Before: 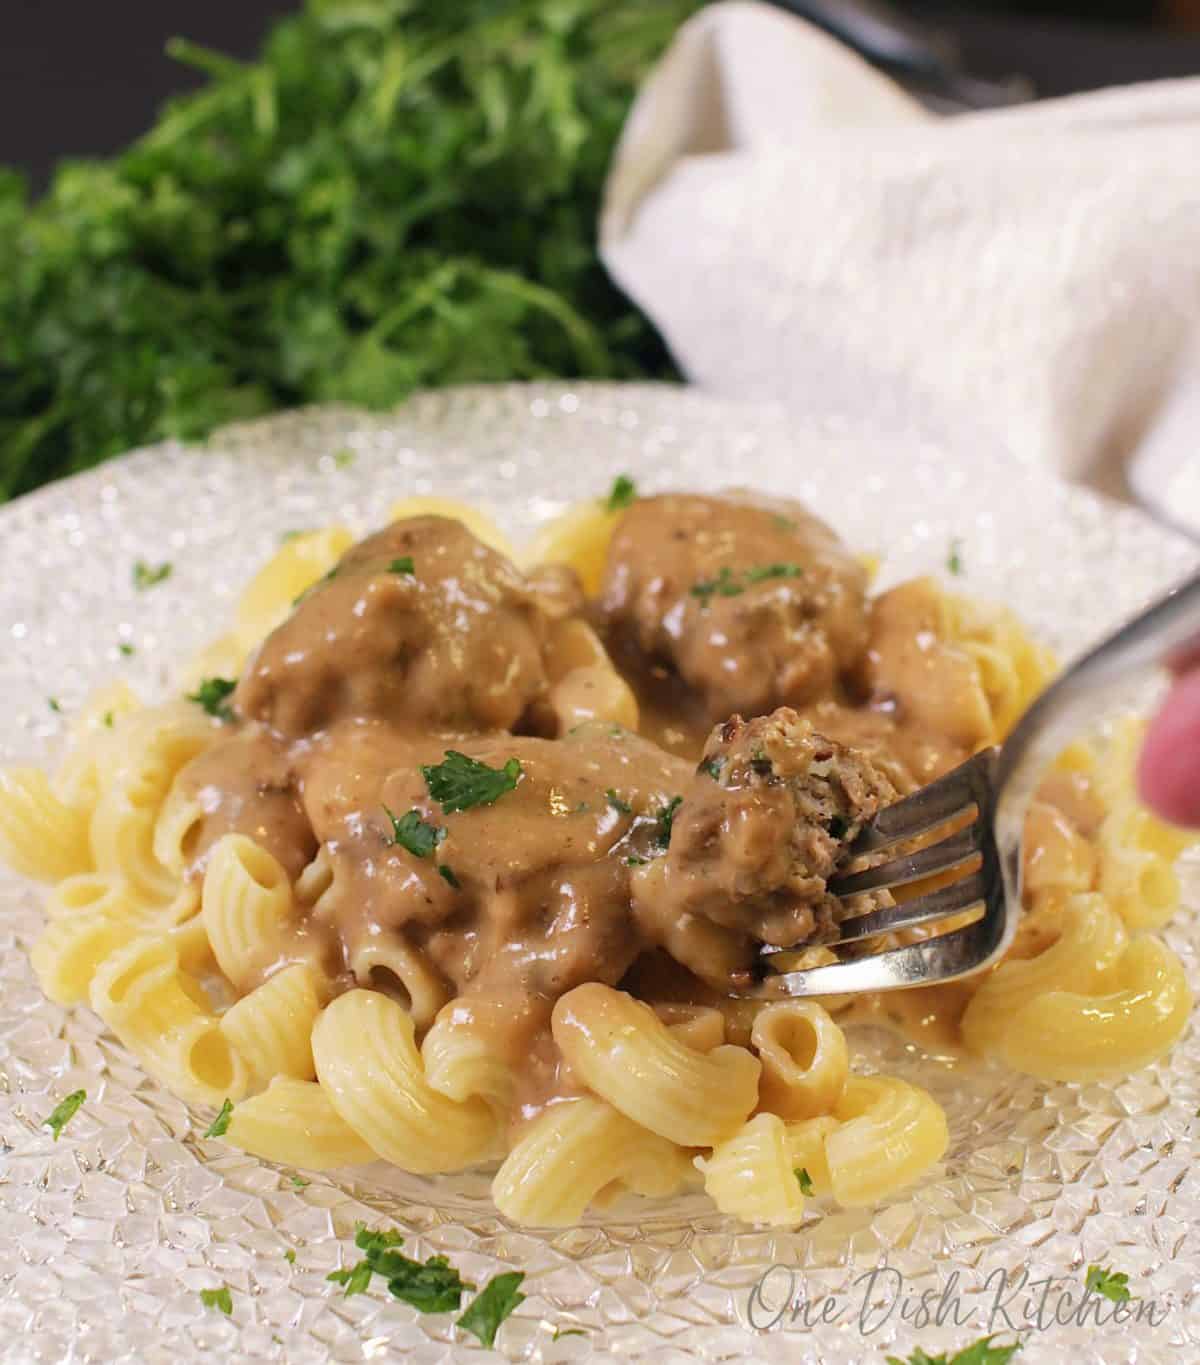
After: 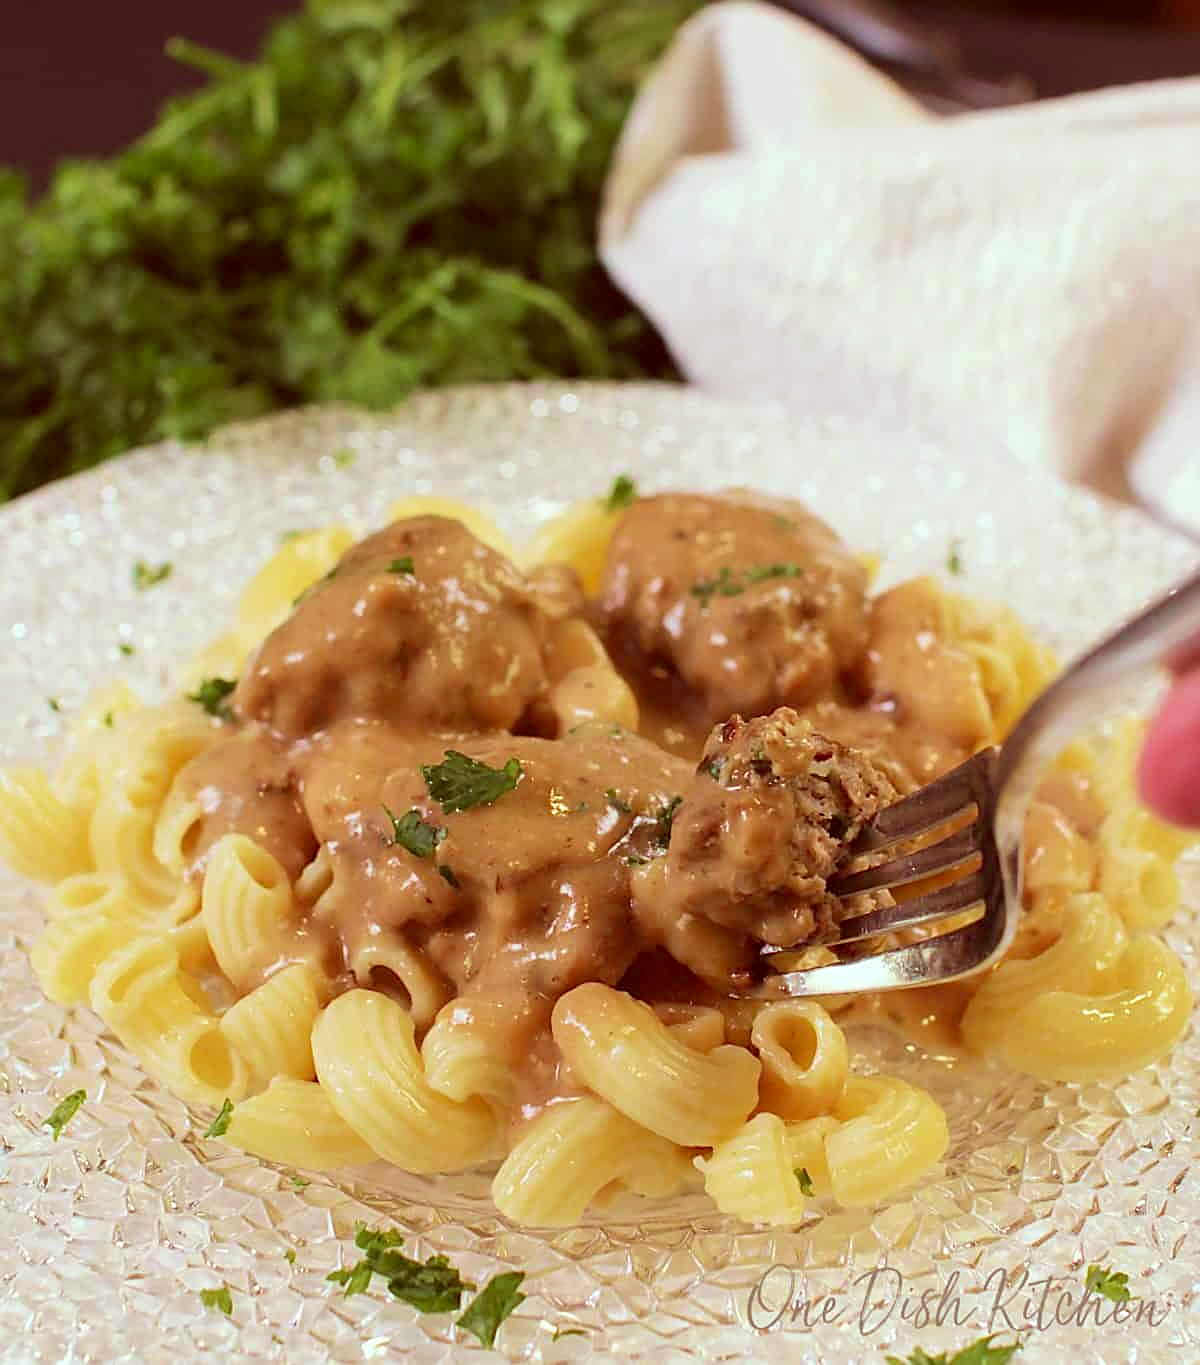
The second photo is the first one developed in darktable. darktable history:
sharpen: on, module defaults
velvia: on, module defaults
color correction: highlights a* -7.23, highlights b* -0.161, shadows a* 20.08, shadows b* 11.73
